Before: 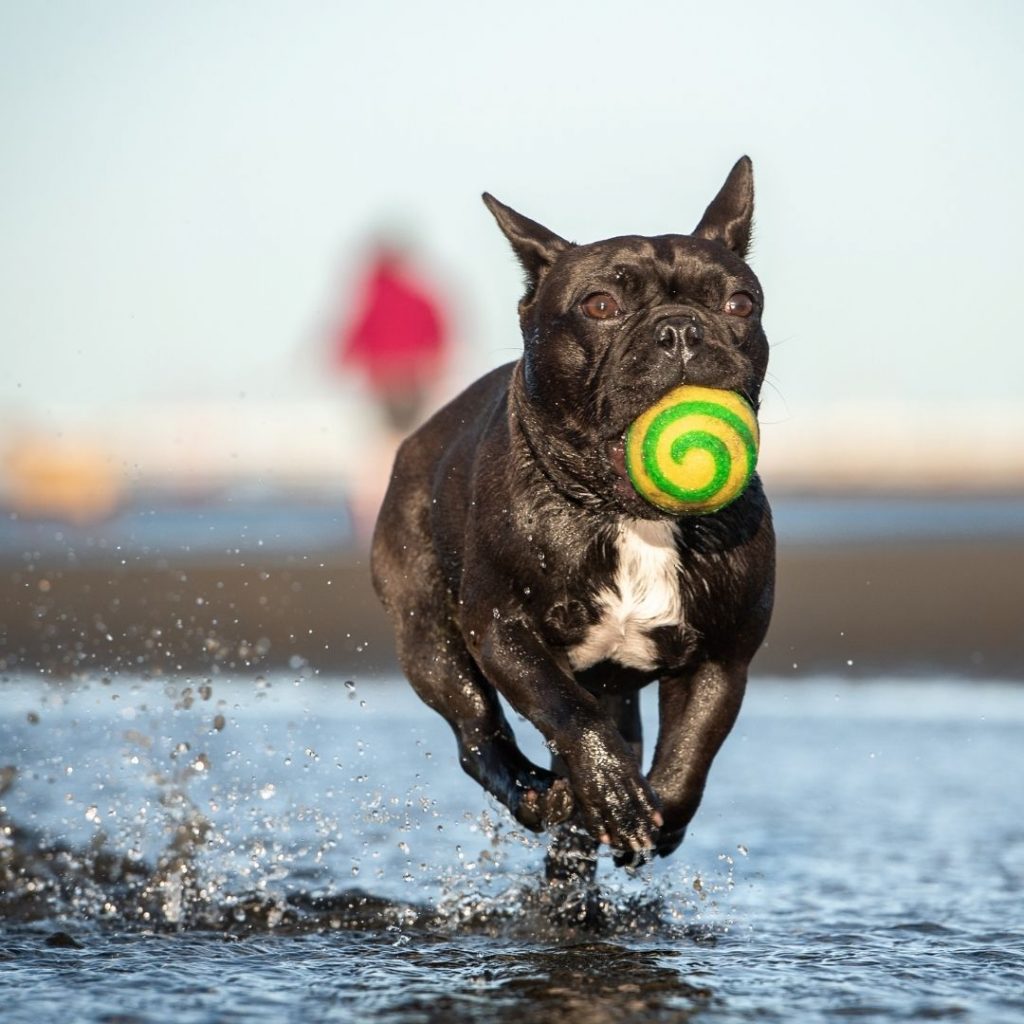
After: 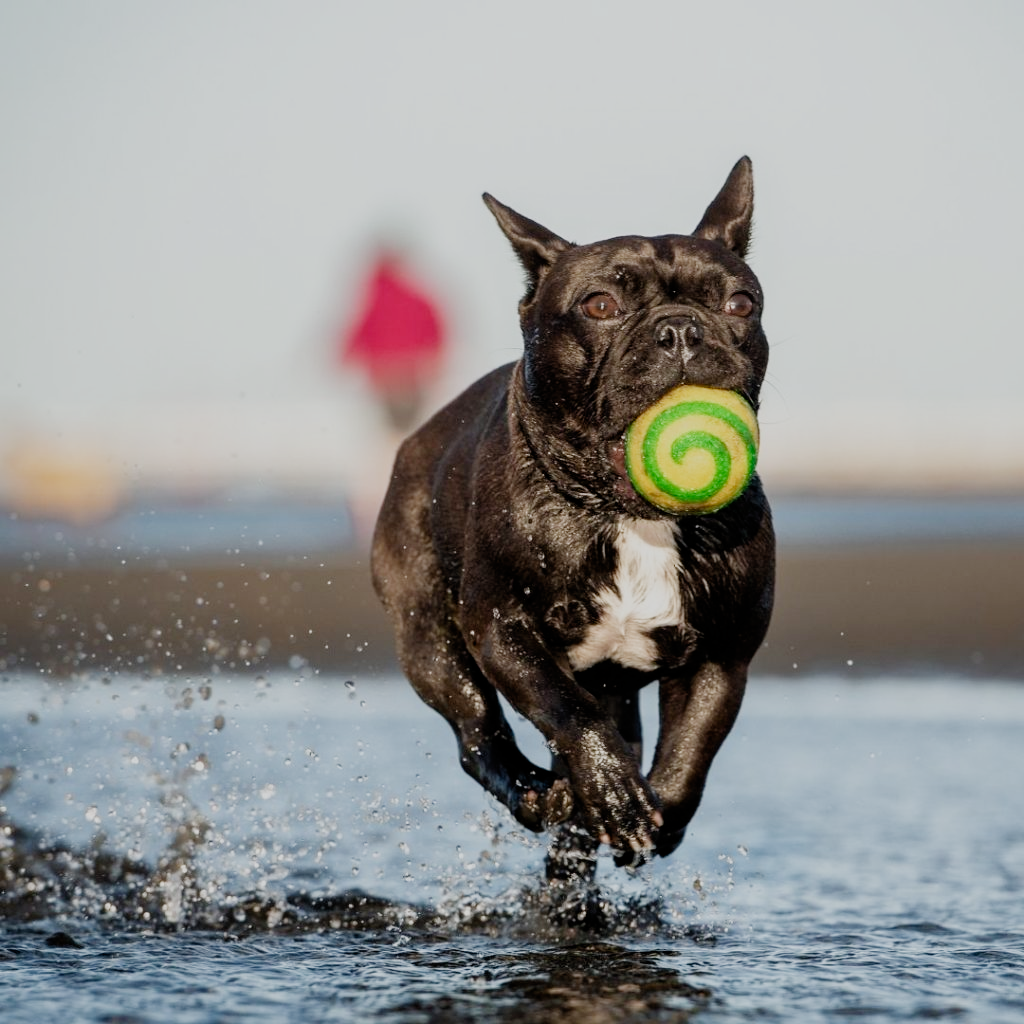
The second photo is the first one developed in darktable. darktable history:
filmic rgb: black relative exposure -7.65 EV, white relative exposure 4.56 EV, hardness 3.61, preserve chrominance no, color science v4 (2020), contrast in shadows soft, contrast in highlights soft
